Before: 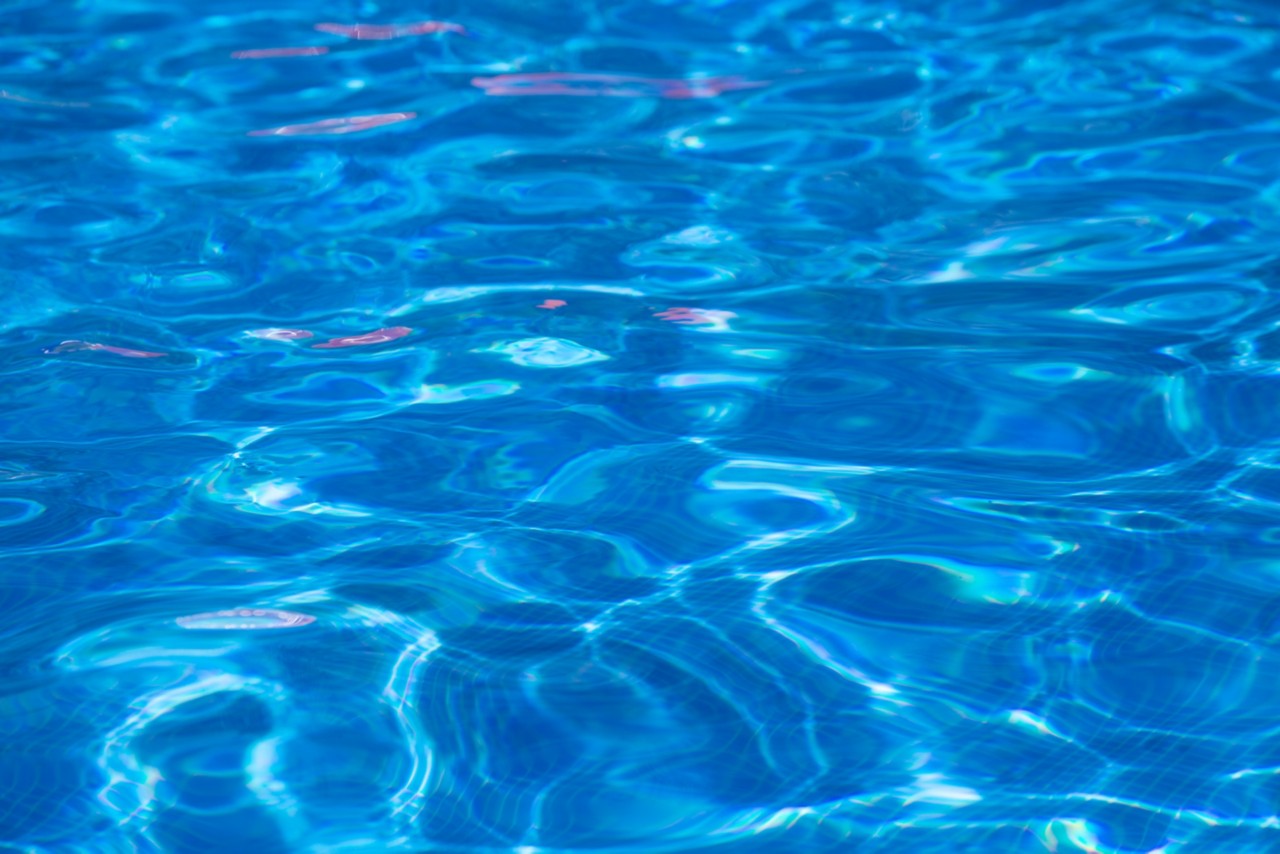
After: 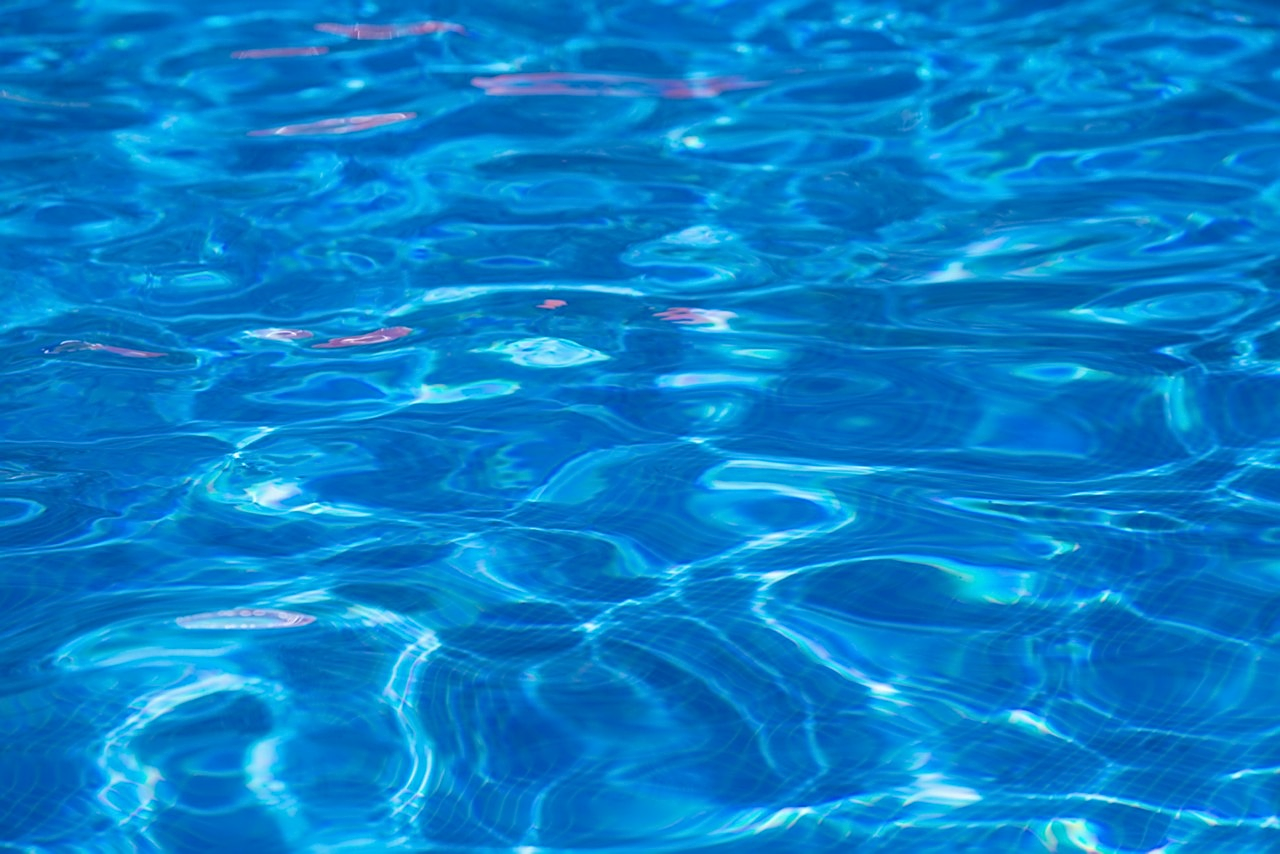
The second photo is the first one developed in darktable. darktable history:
exposure: exposure -0.041 EV, compensate highlight preservation false
white balance: red 1, blue 1
sharpen: on, module defaults
